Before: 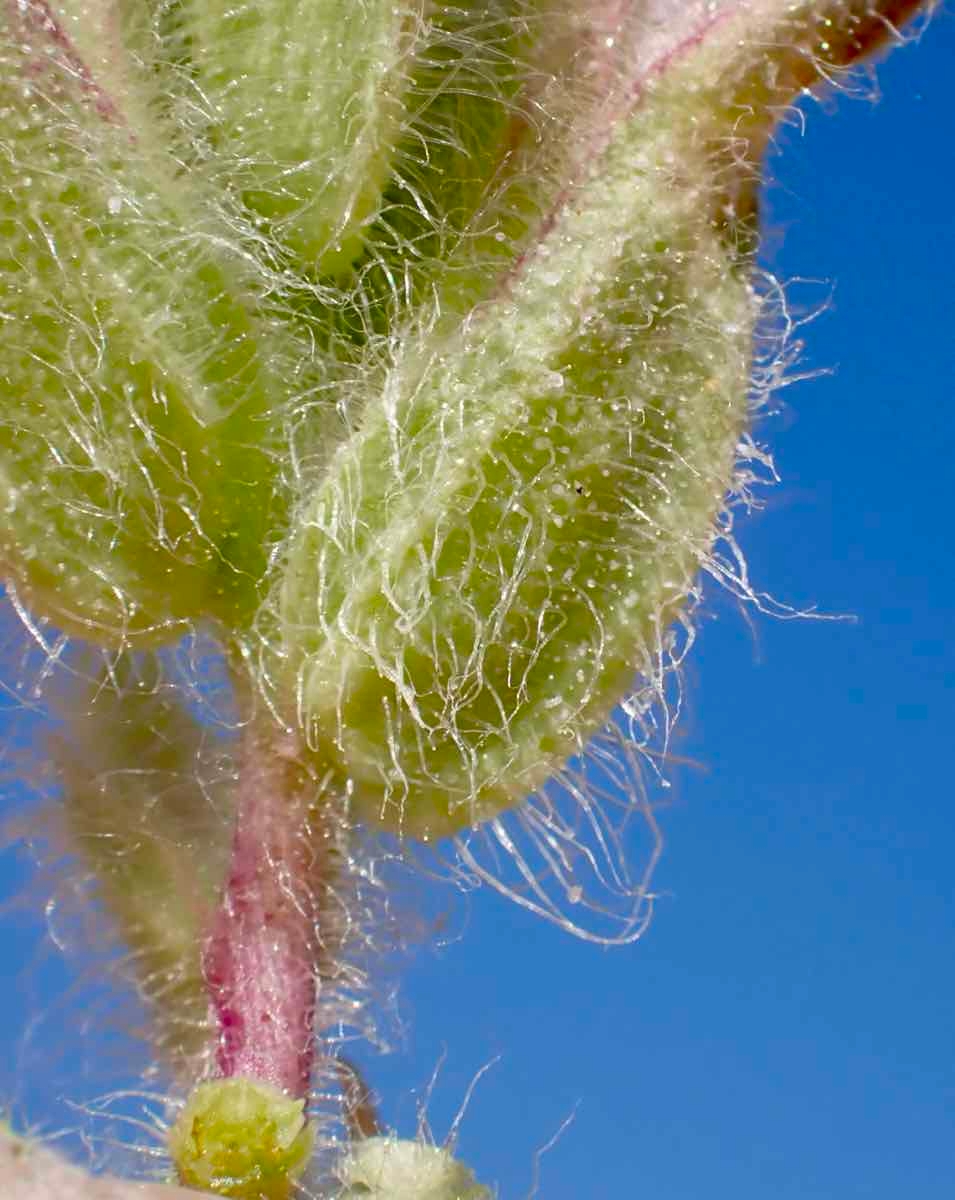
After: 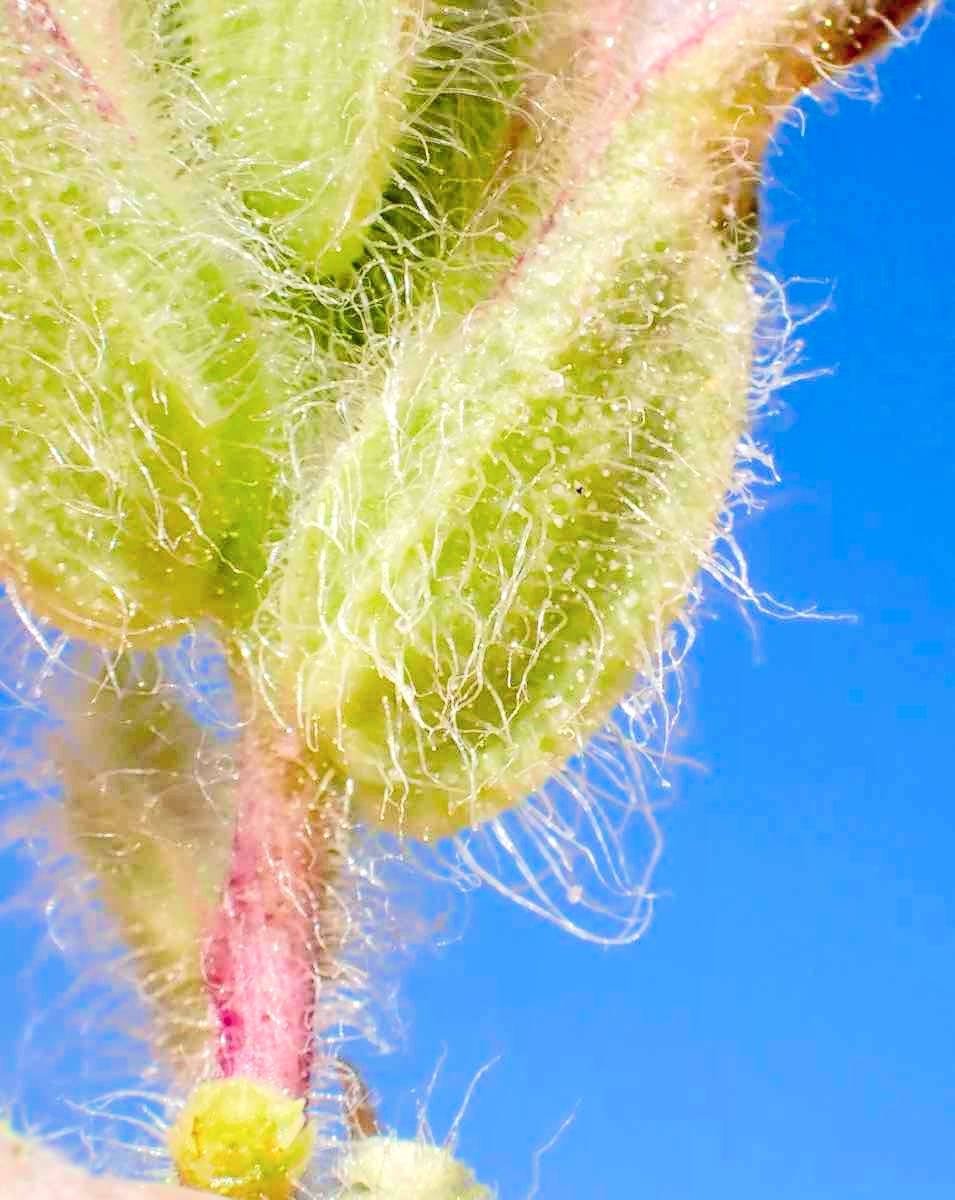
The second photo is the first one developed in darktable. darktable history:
local contrast: detail 130%
tone equalizer: -7 EV 0.156 EV, -6 EV 0.63 EV, -5 EV 1.16 EV, -4 EV 1.32 EV, -3 EV 1.17 EV, -2 EV 0.6 EV, -1 EV 0.163 EV, edges refinement/feathering 500, mask exposure compensation -1.57 EV, preserve details no
color correction: highlights b* 0.059
exposure: black level correction -0.004, exposure 0.051 EV, compensate highlight preservation false
